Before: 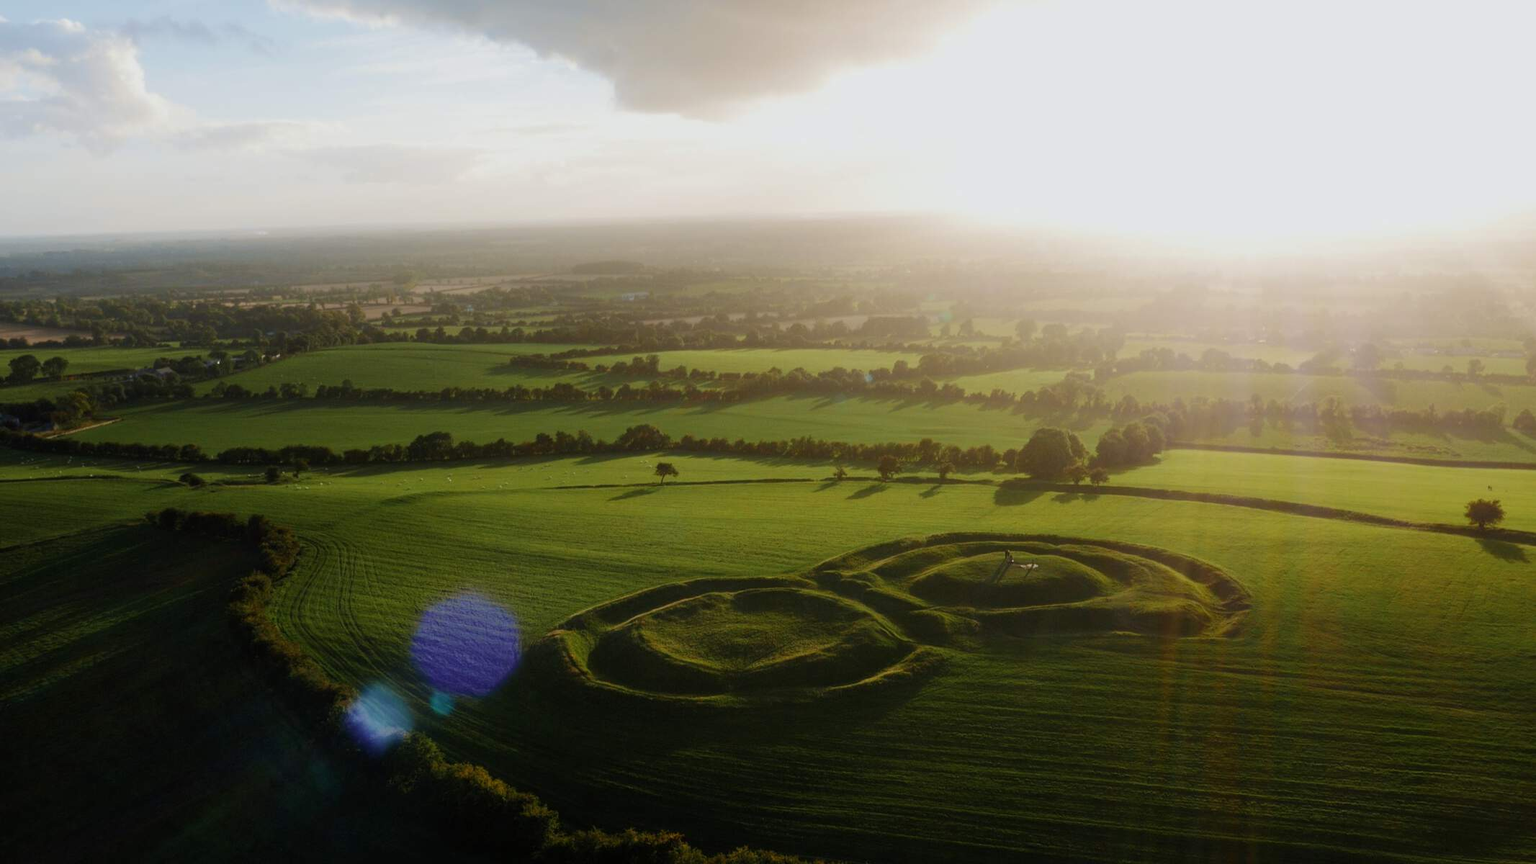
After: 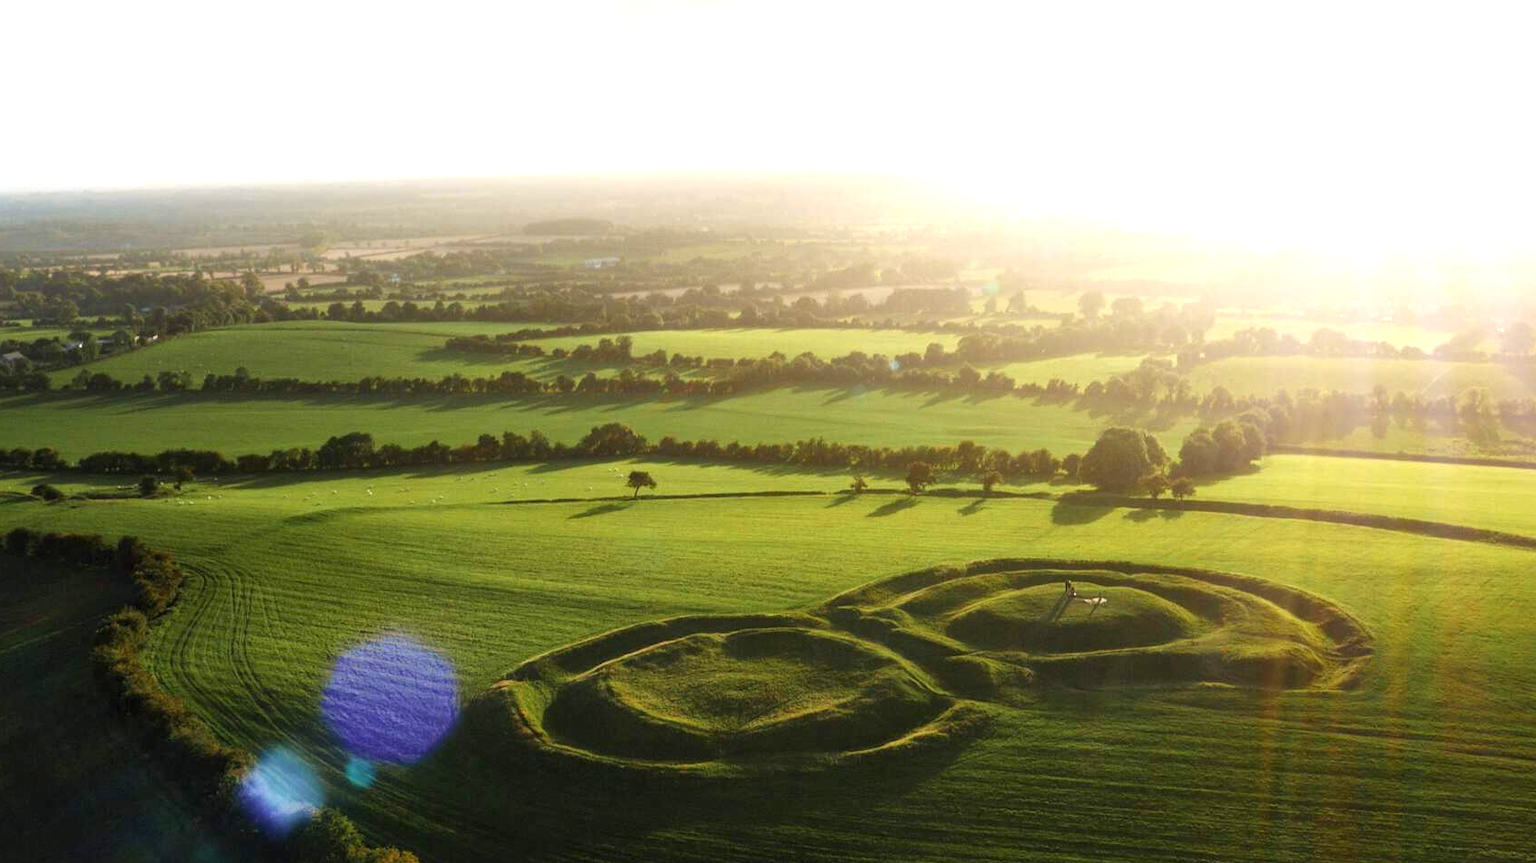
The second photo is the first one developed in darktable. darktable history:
exposure: black level correction 0, exposure 1.1 EV, compensate exposure bias true, compensate highlight preservation false
crop and rotate: left 10.071%, top 10.071%, right 10.02%, bottom 10.02%
local contrast: mode bilateral grid, contrast 20, coarseness 50, detail 120%, midtone range 0.2
